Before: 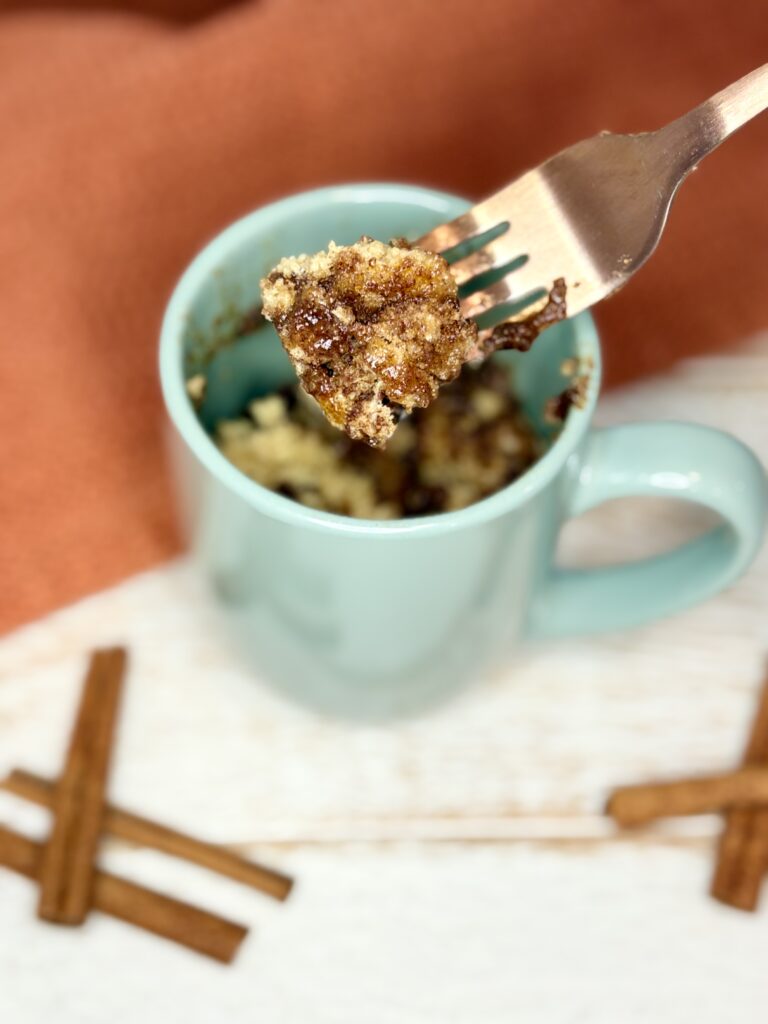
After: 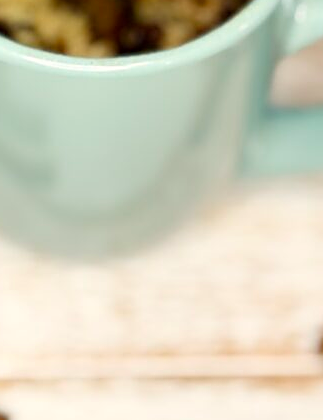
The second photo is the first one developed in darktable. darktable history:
color correction: highlights a* 3.84, highlights b* 5.07
crop: left 37.221%, top 45.169%, right 20.63%, bottom 13.777%
sharpen: on, module defaults
